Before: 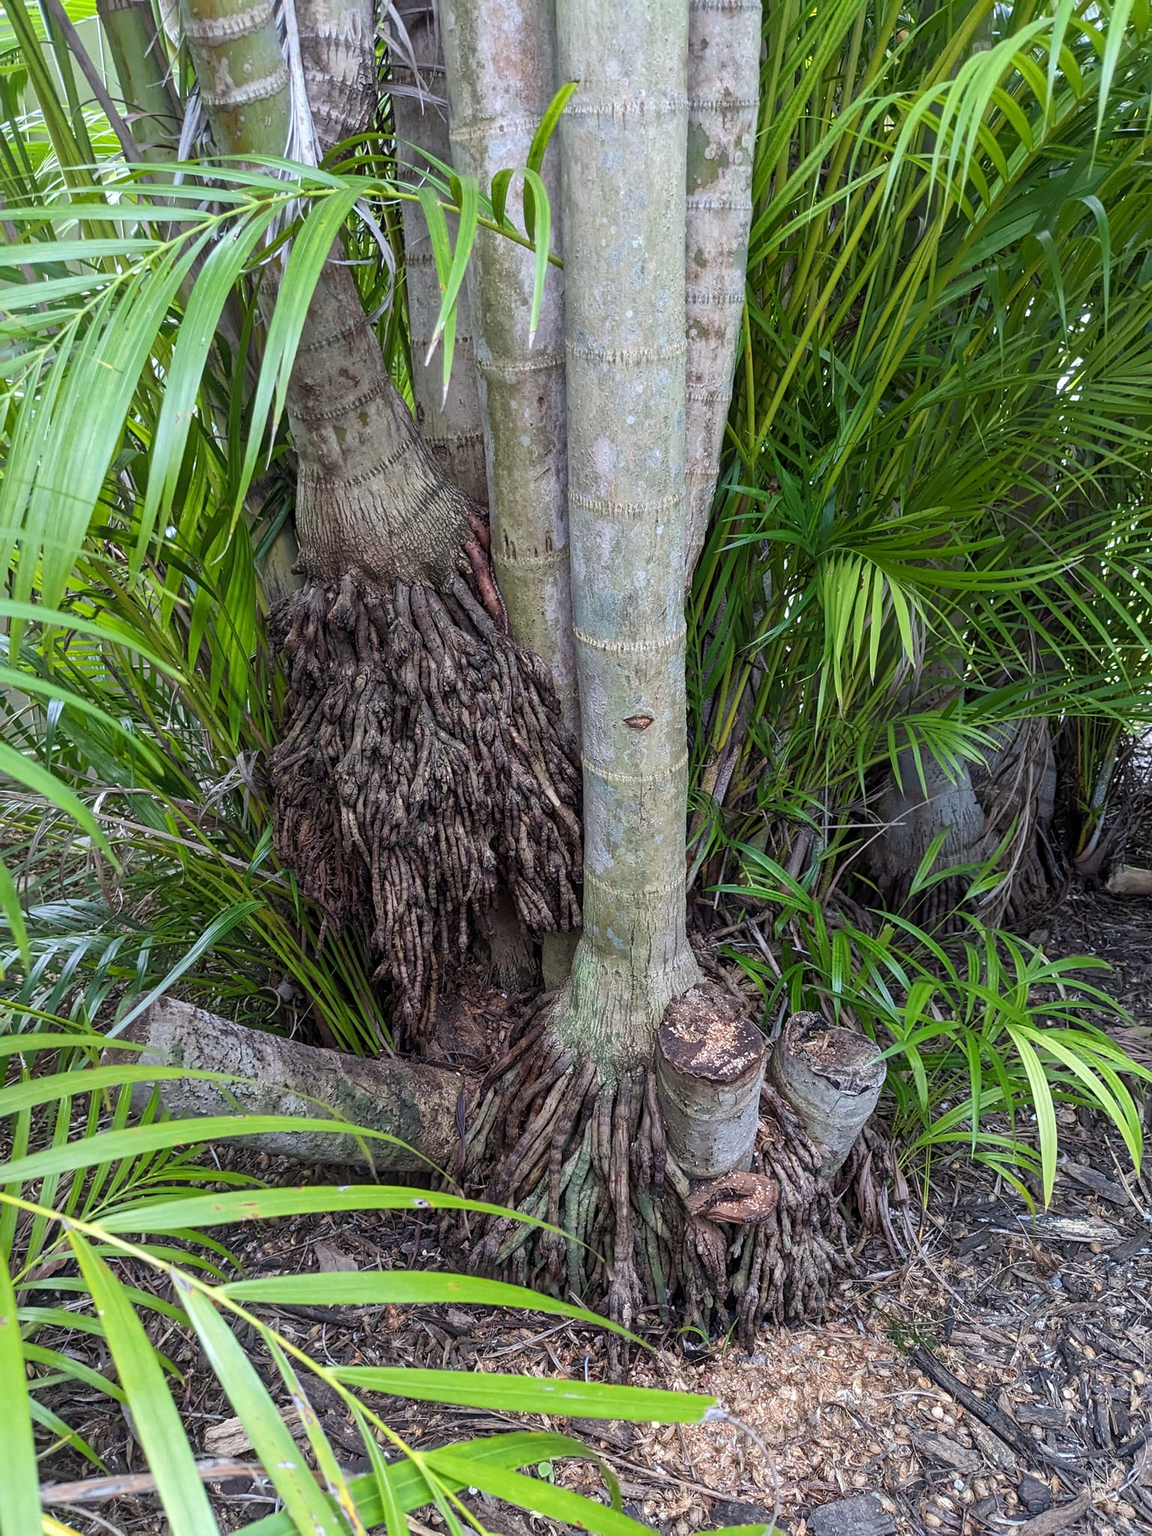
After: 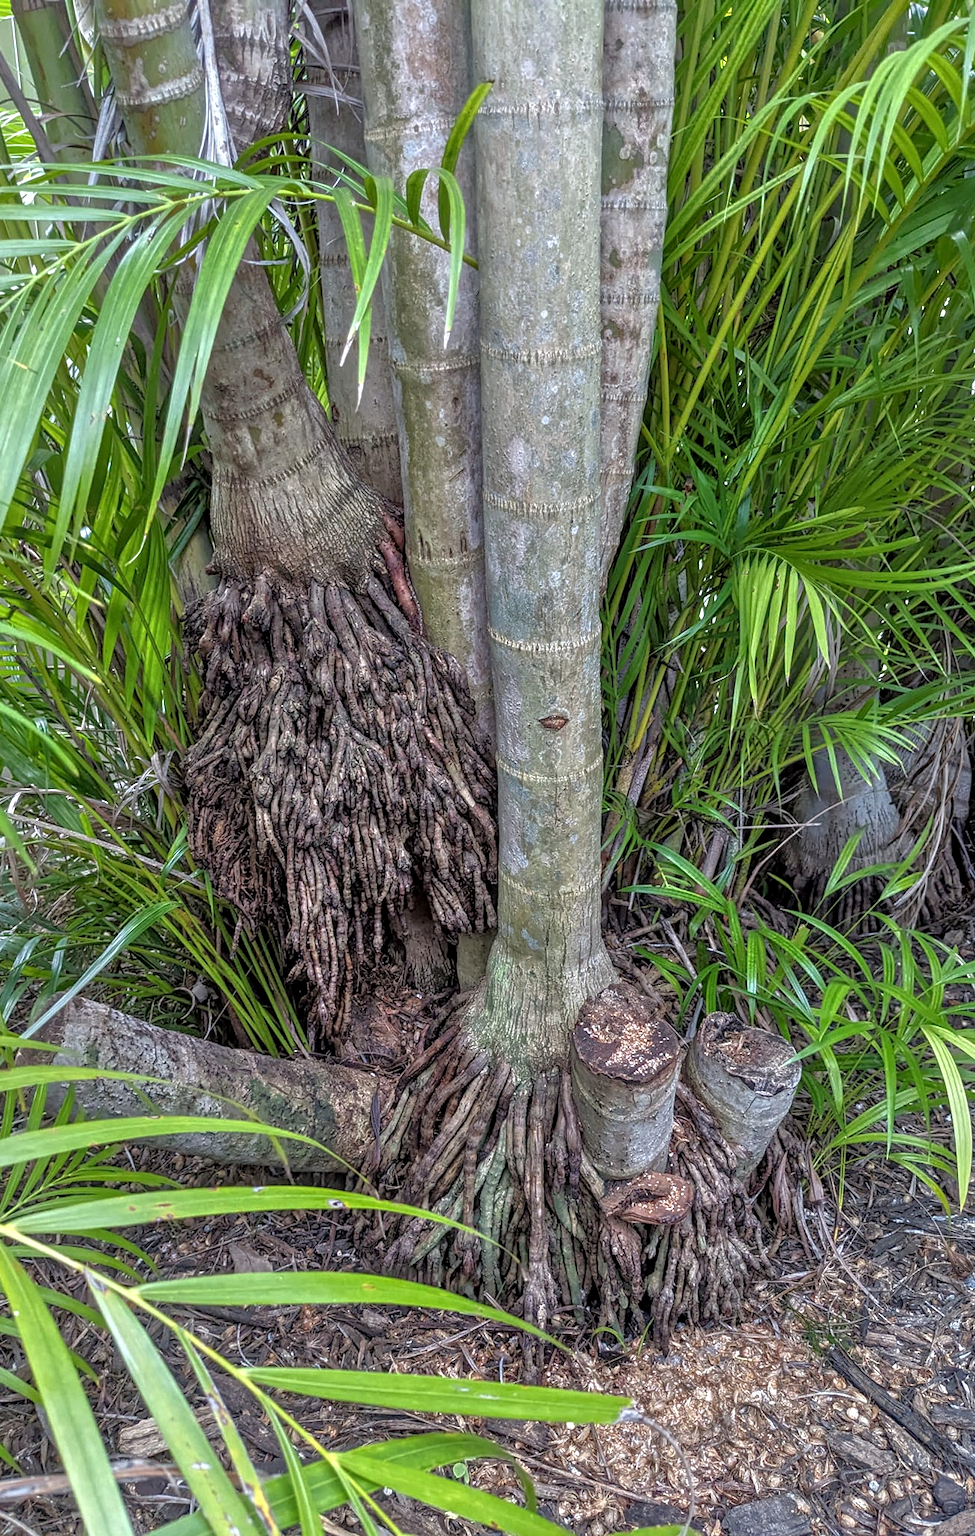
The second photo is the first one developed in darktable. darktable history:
shadows and highlights: highlights 71.84, soften with gaussian
exposure: compensate exposure bias true, compensate highlight preservation false
crop: left 7.472%, right 7.847%
local contrast: highlights 0%, shadows 6%, detail 134%
base curve: curves: ch0 [(0, 0) (0.595, 0.418) (1, 1)]
tone equalizer: -7 EV 0.157 EV, -6 EV 0.581 EV, -5 EV 1.17 EV, -4 EV 1.3 EV, -3 EV 1.14 EV, -2 EV 0.6 EV, -1 EV 0.152 EV, mask exposure compensation -0.514 EV
